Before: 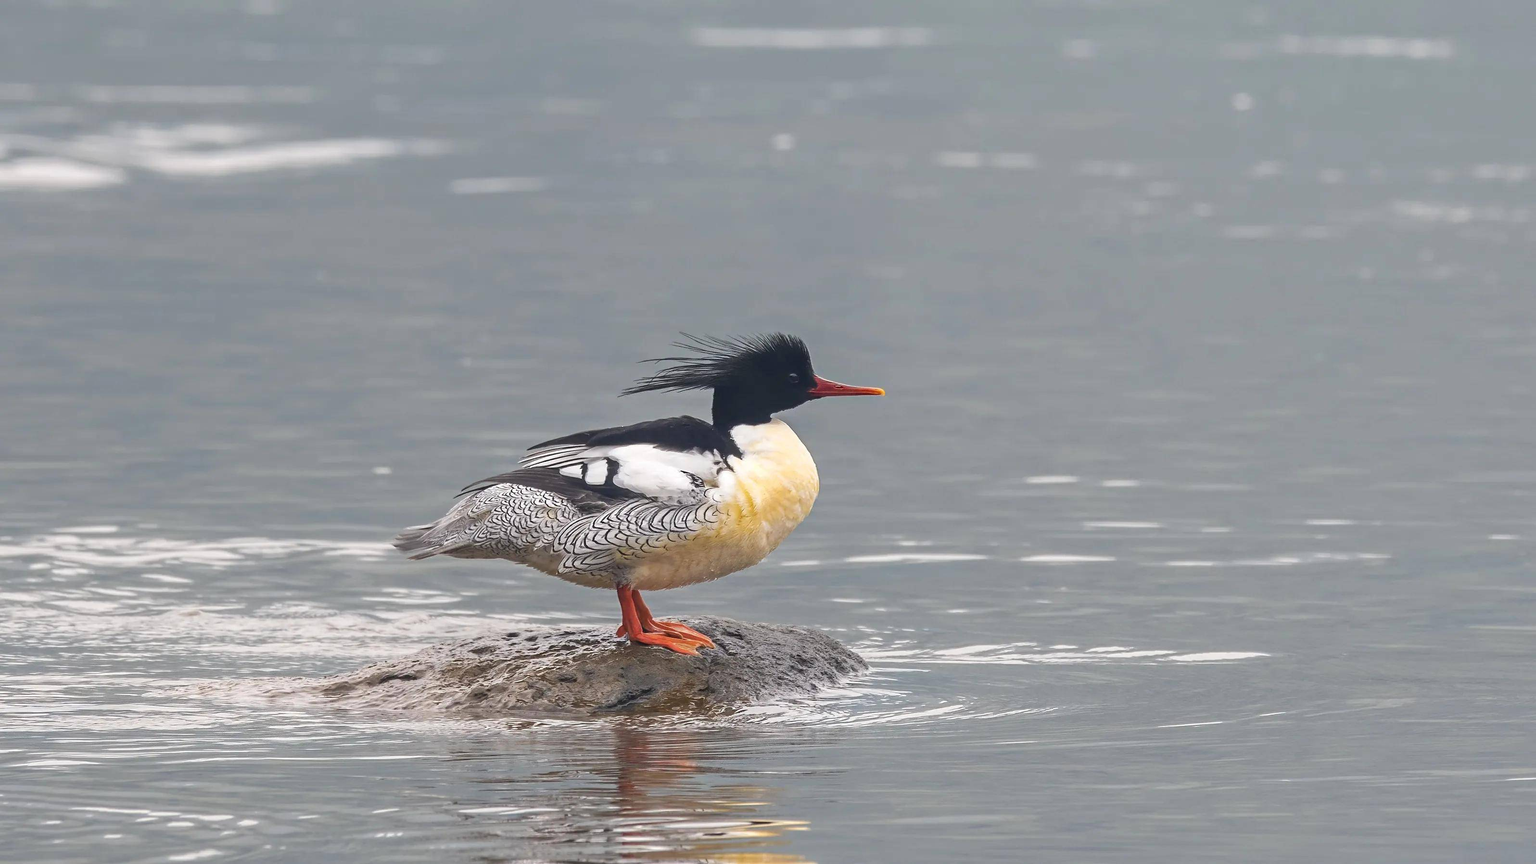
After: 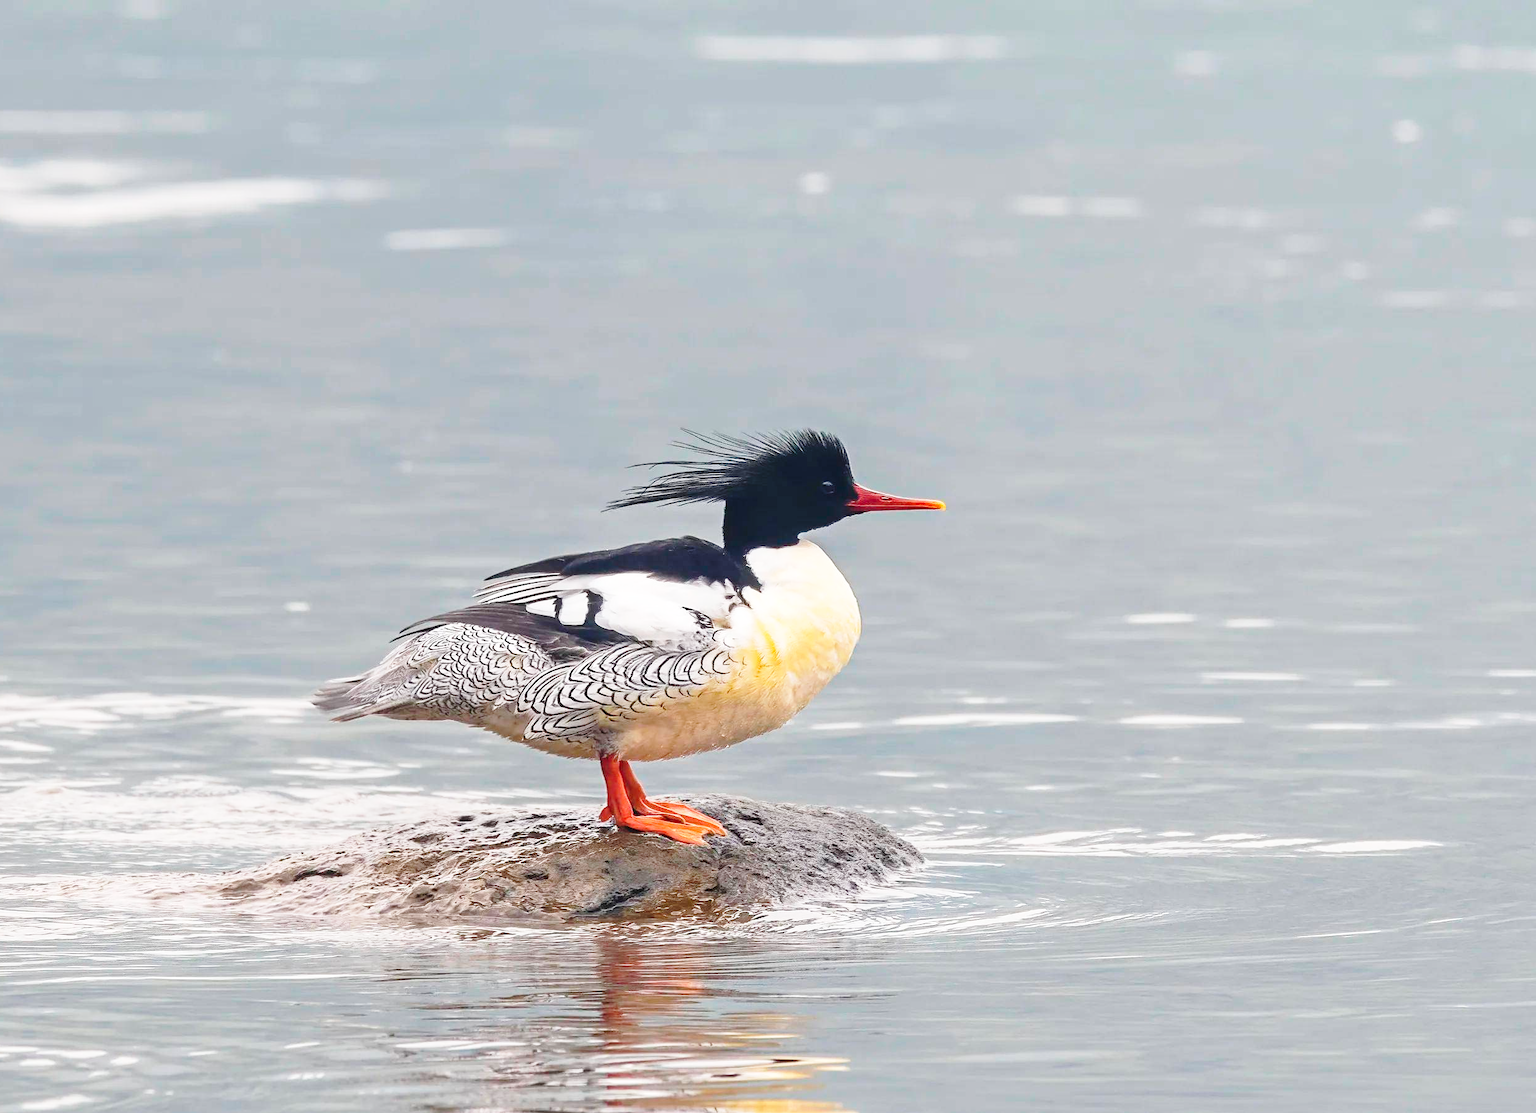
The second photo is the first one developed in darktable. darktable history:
exposure: compensate exposure bias true, compensate highlight preservation false
crop: left 9.869%, right 12.528%
base curve: curves: ch0 [(0, 0) (0.028, 0.03) (0.121, 0.232) (0.46, 0.748) (0.859, 0.968) (1, 1)], preserve colors none
